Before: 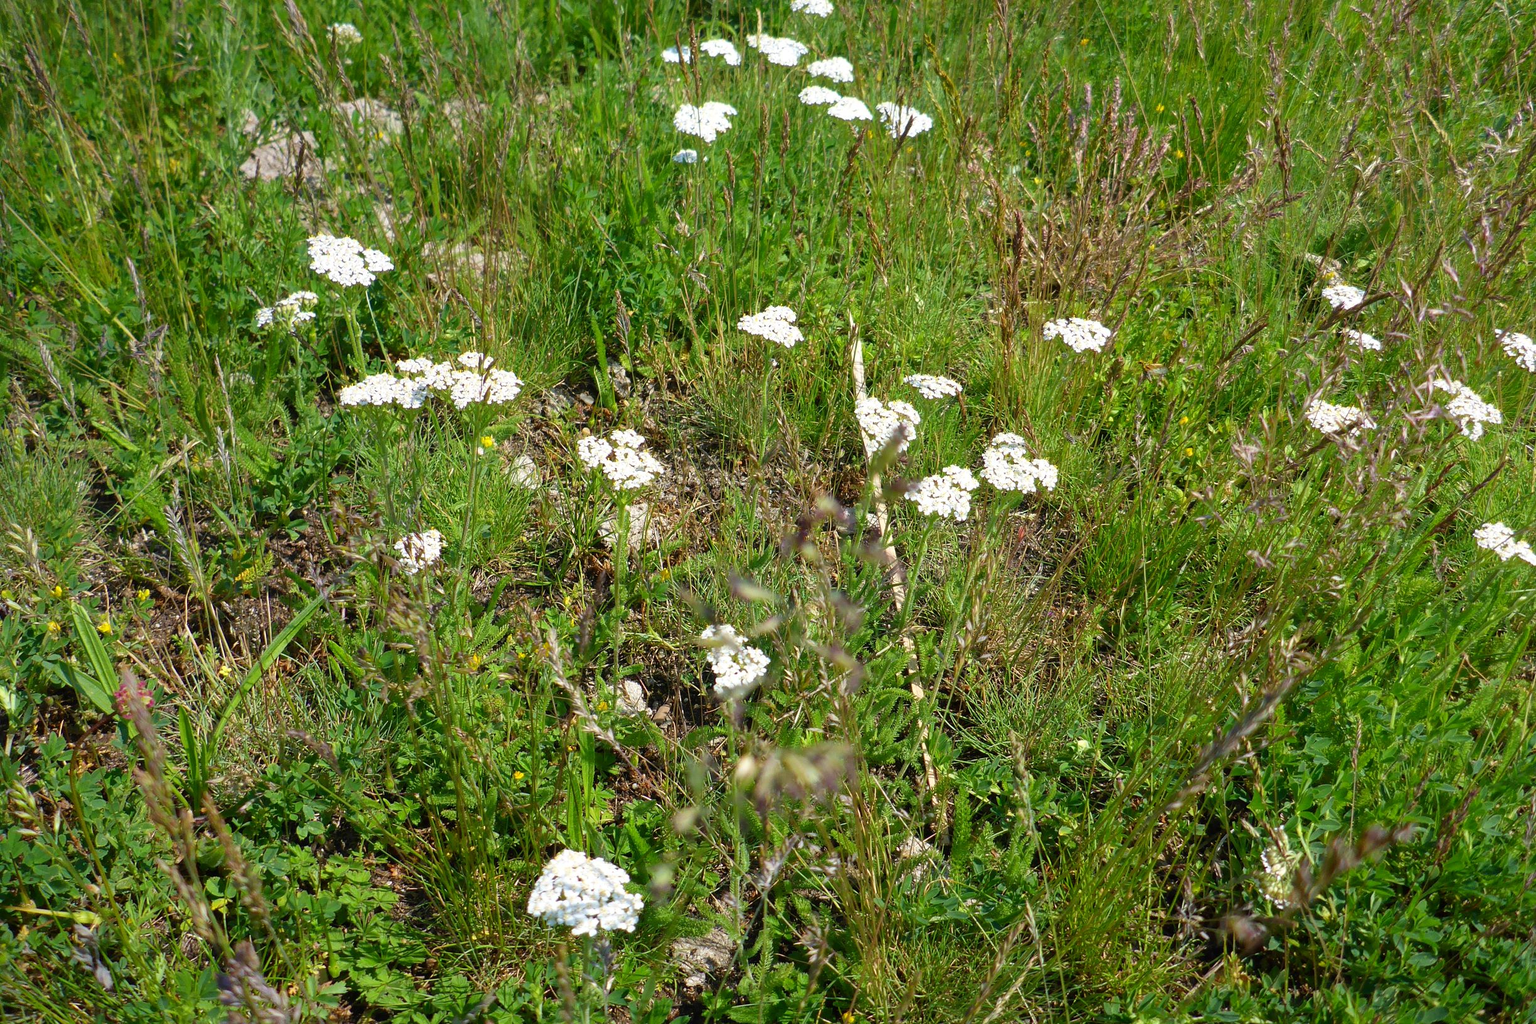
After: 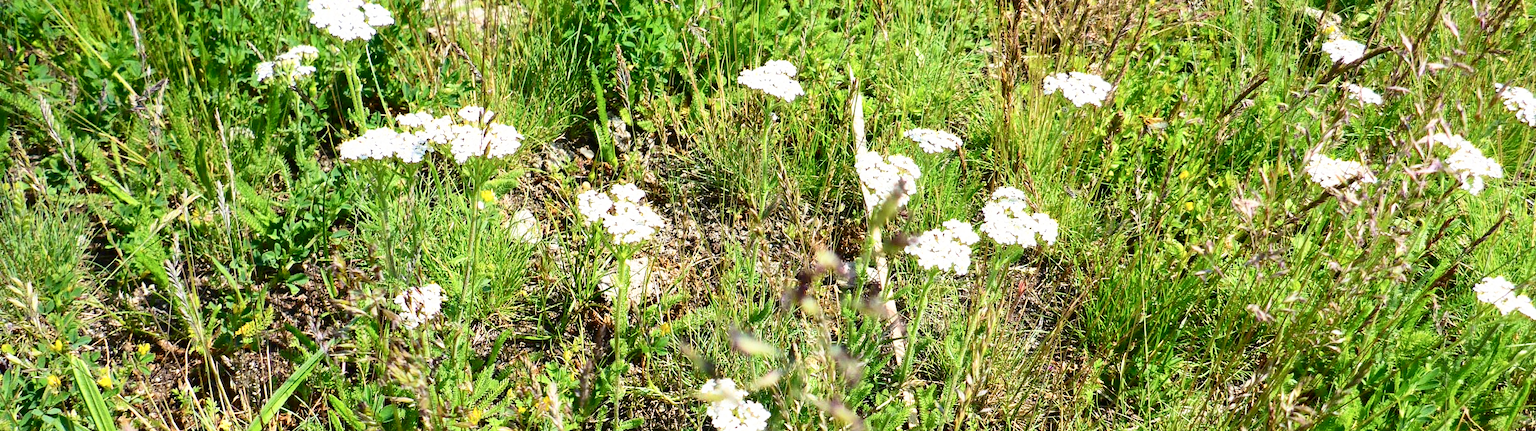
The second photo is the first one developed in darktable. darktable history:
contrast brightness saturation: contrast 0.283
crop and rotate: top 24.043%, bottom 33.79%
base curve: curves: ch0 [(0, 0) (0.557, 0.834) (1, 1)], preserve colors none
